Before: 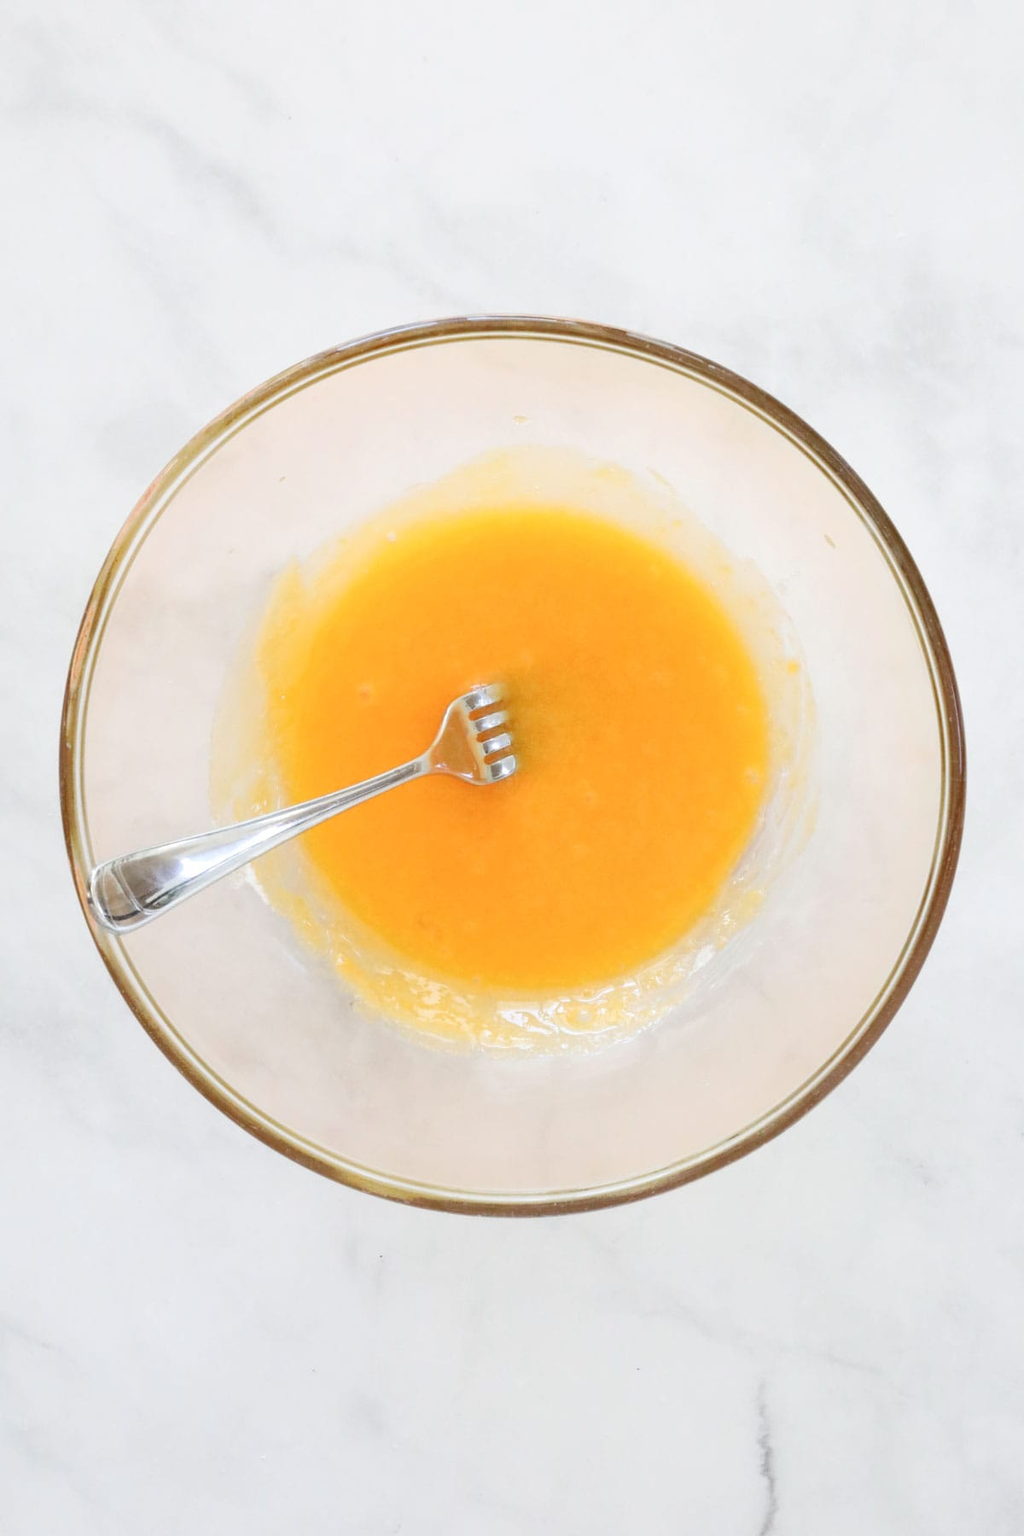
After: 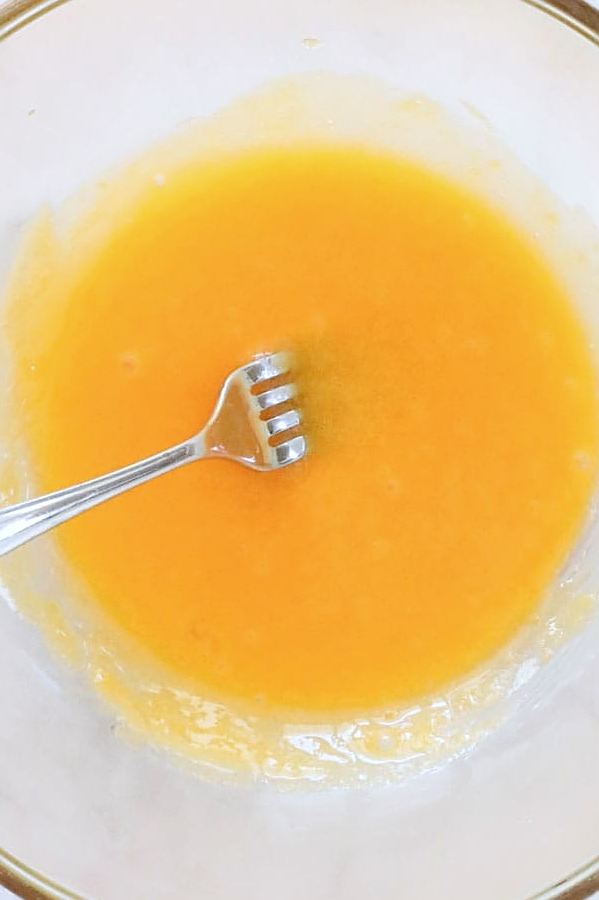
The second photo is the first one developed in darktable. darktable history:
white balance: red 0.967, blue 1.049
sharpen: on, module defaults
crop: left 25%, top 25%, right 25%, bottom 25%
